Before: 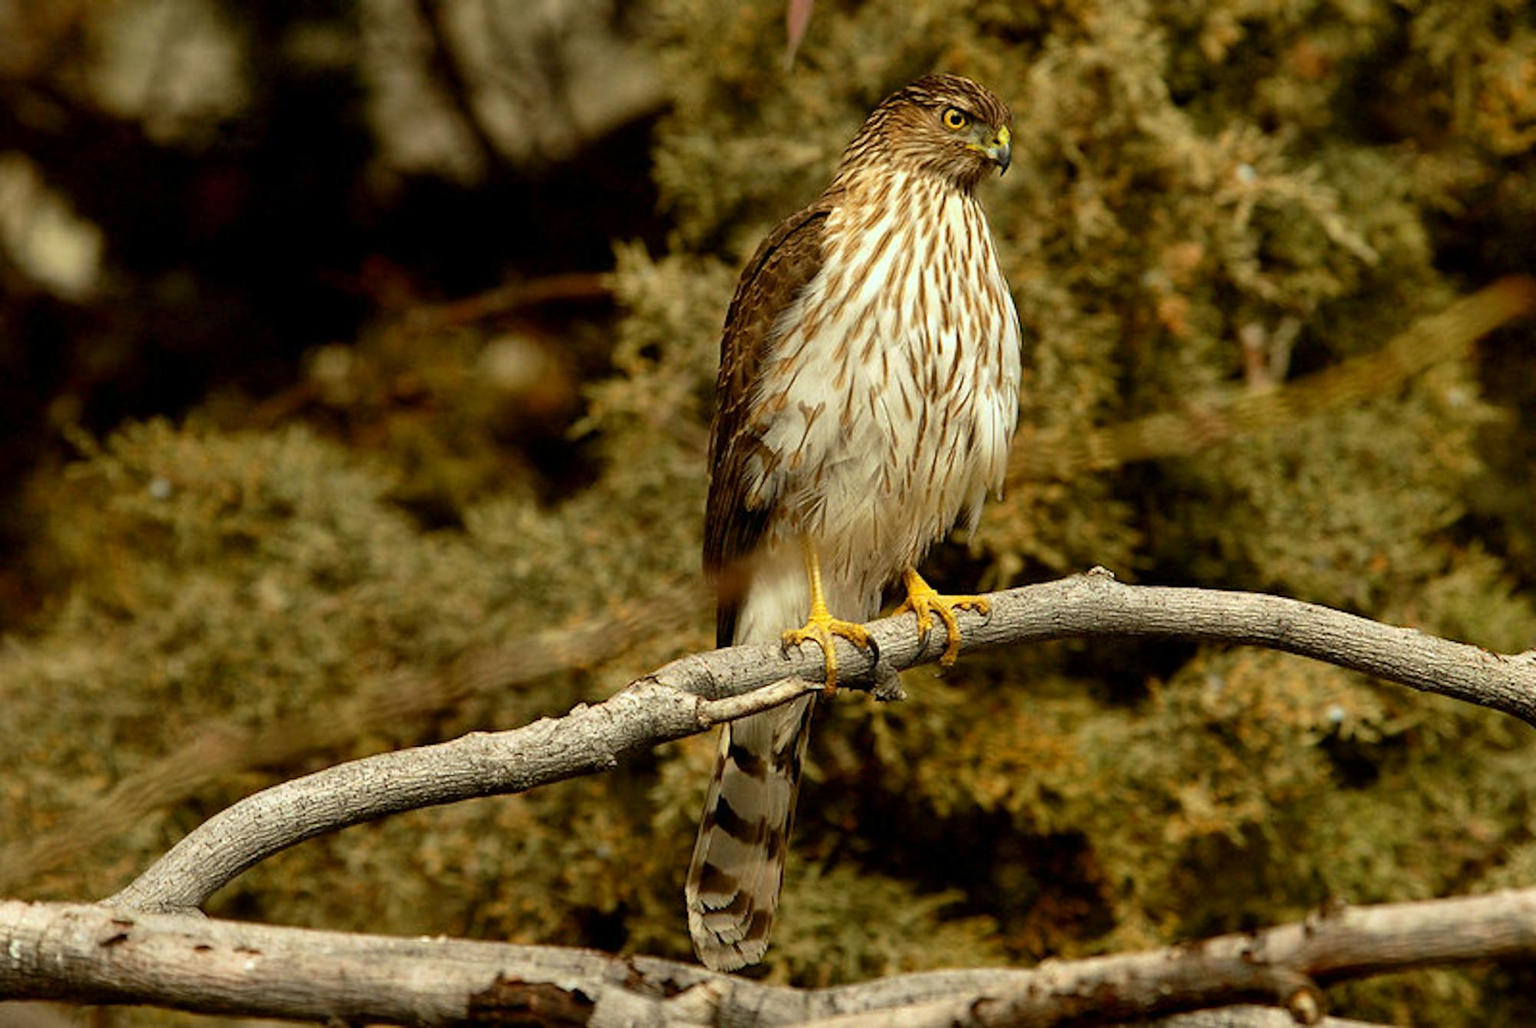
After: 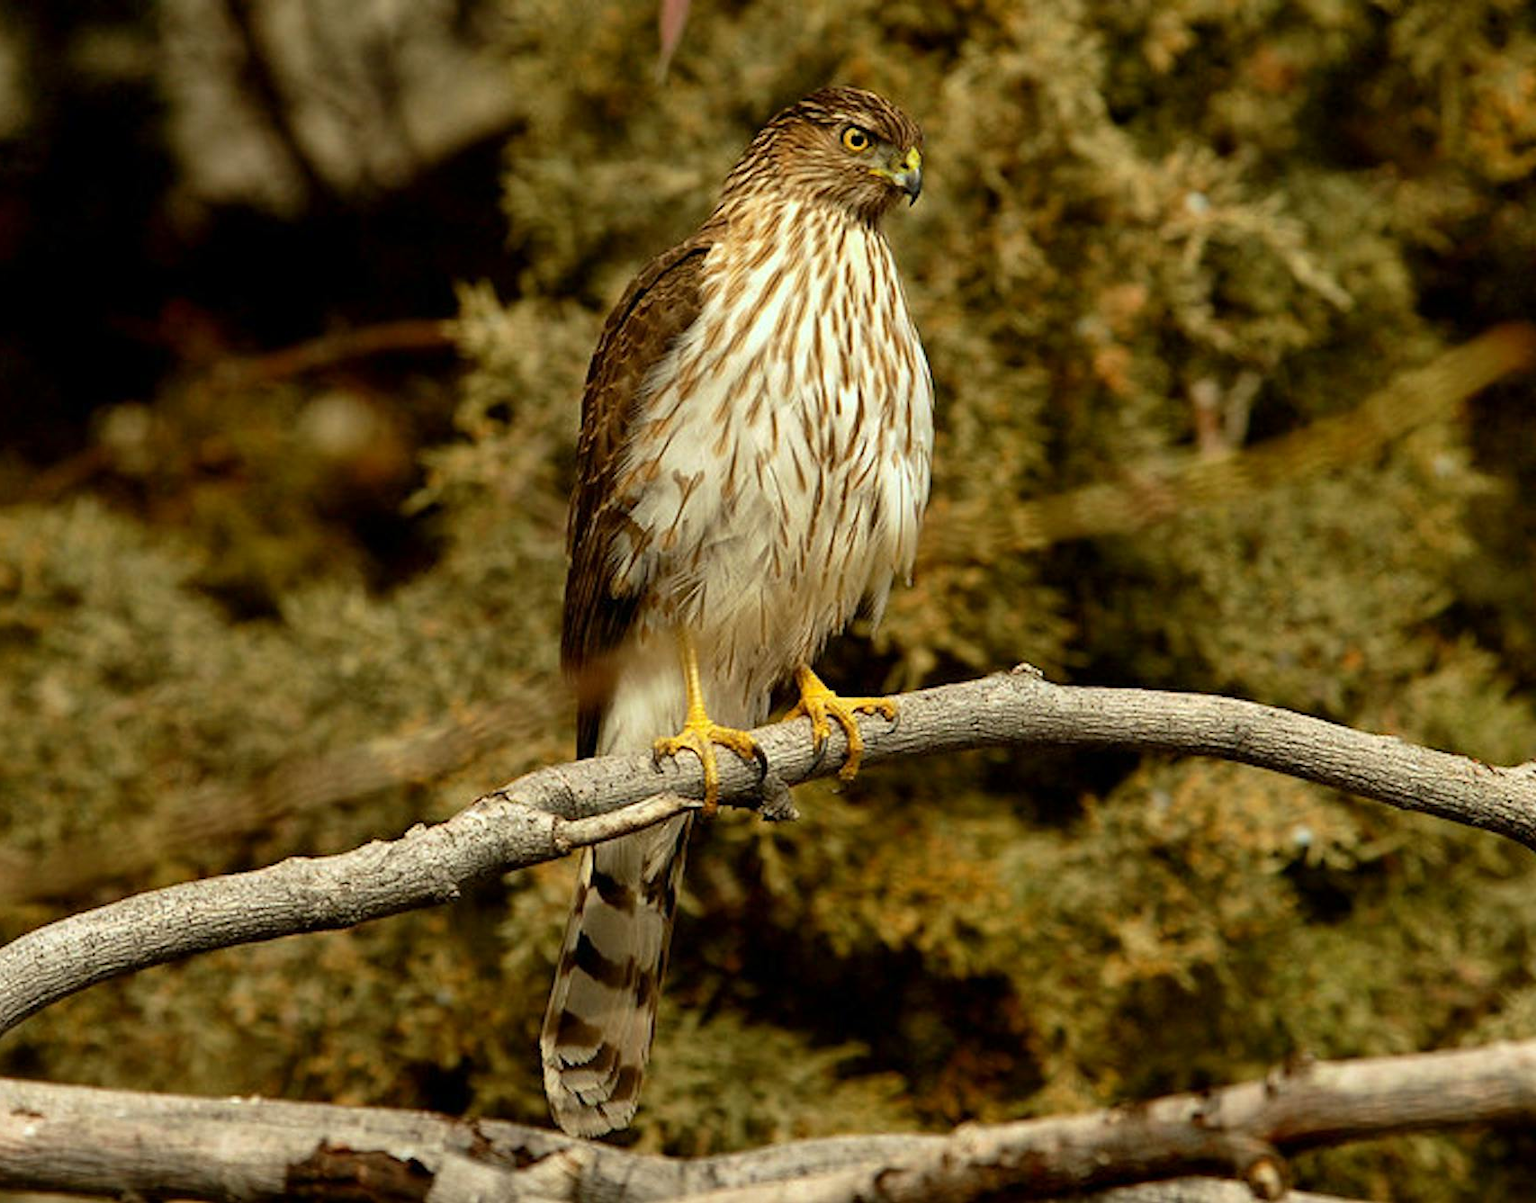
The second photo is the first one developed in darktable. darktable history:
crop and rotate: left 14.607%
